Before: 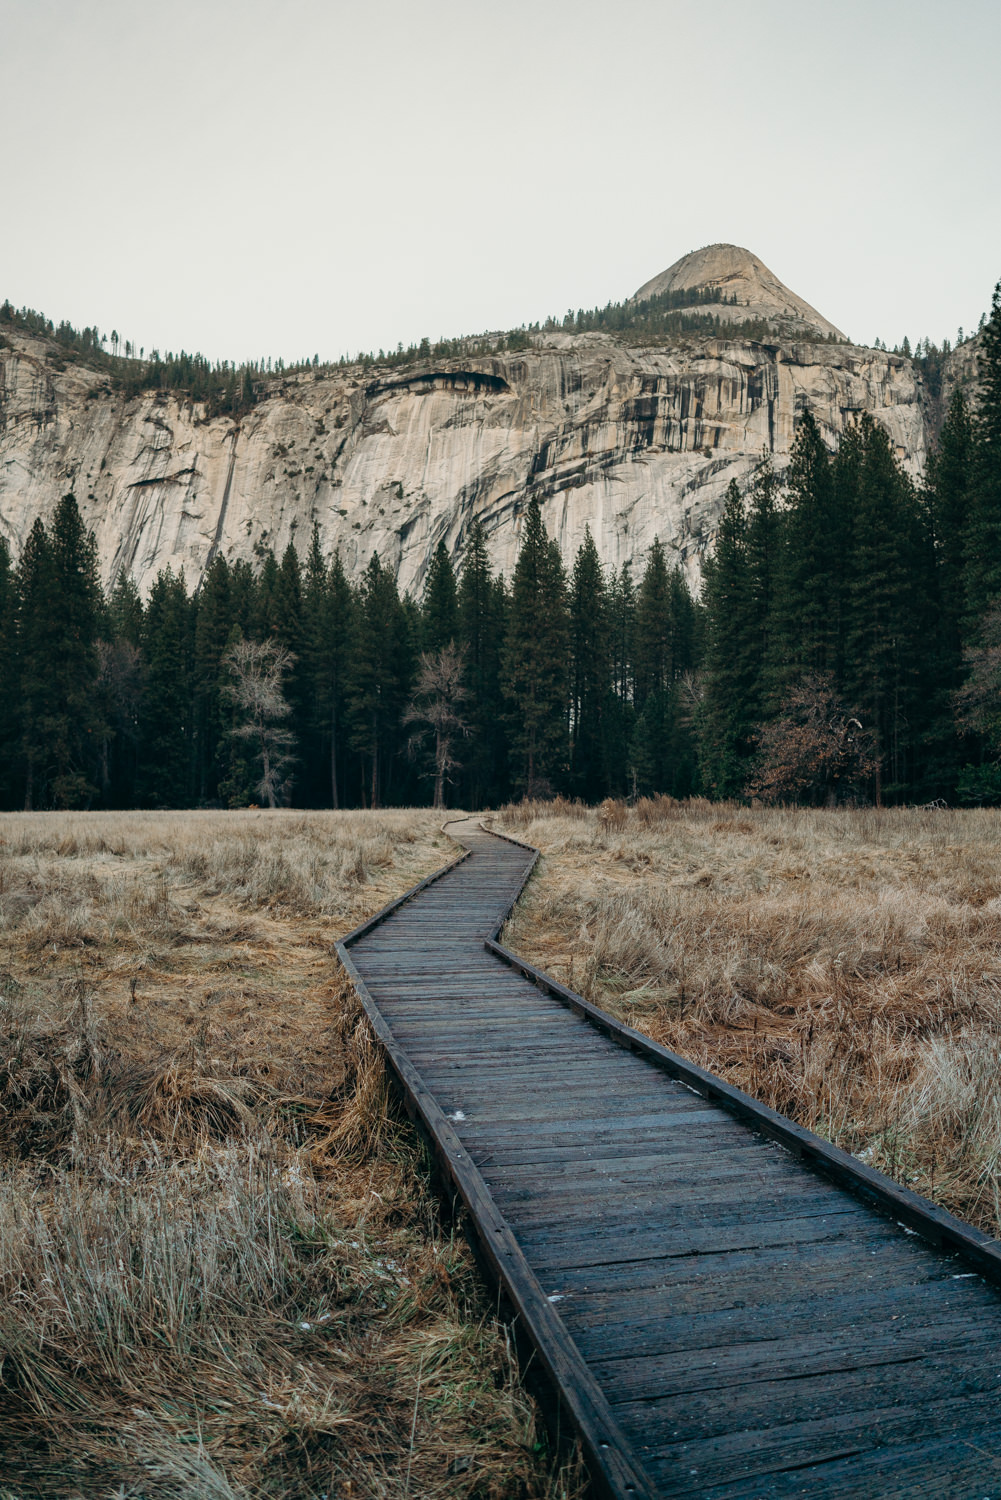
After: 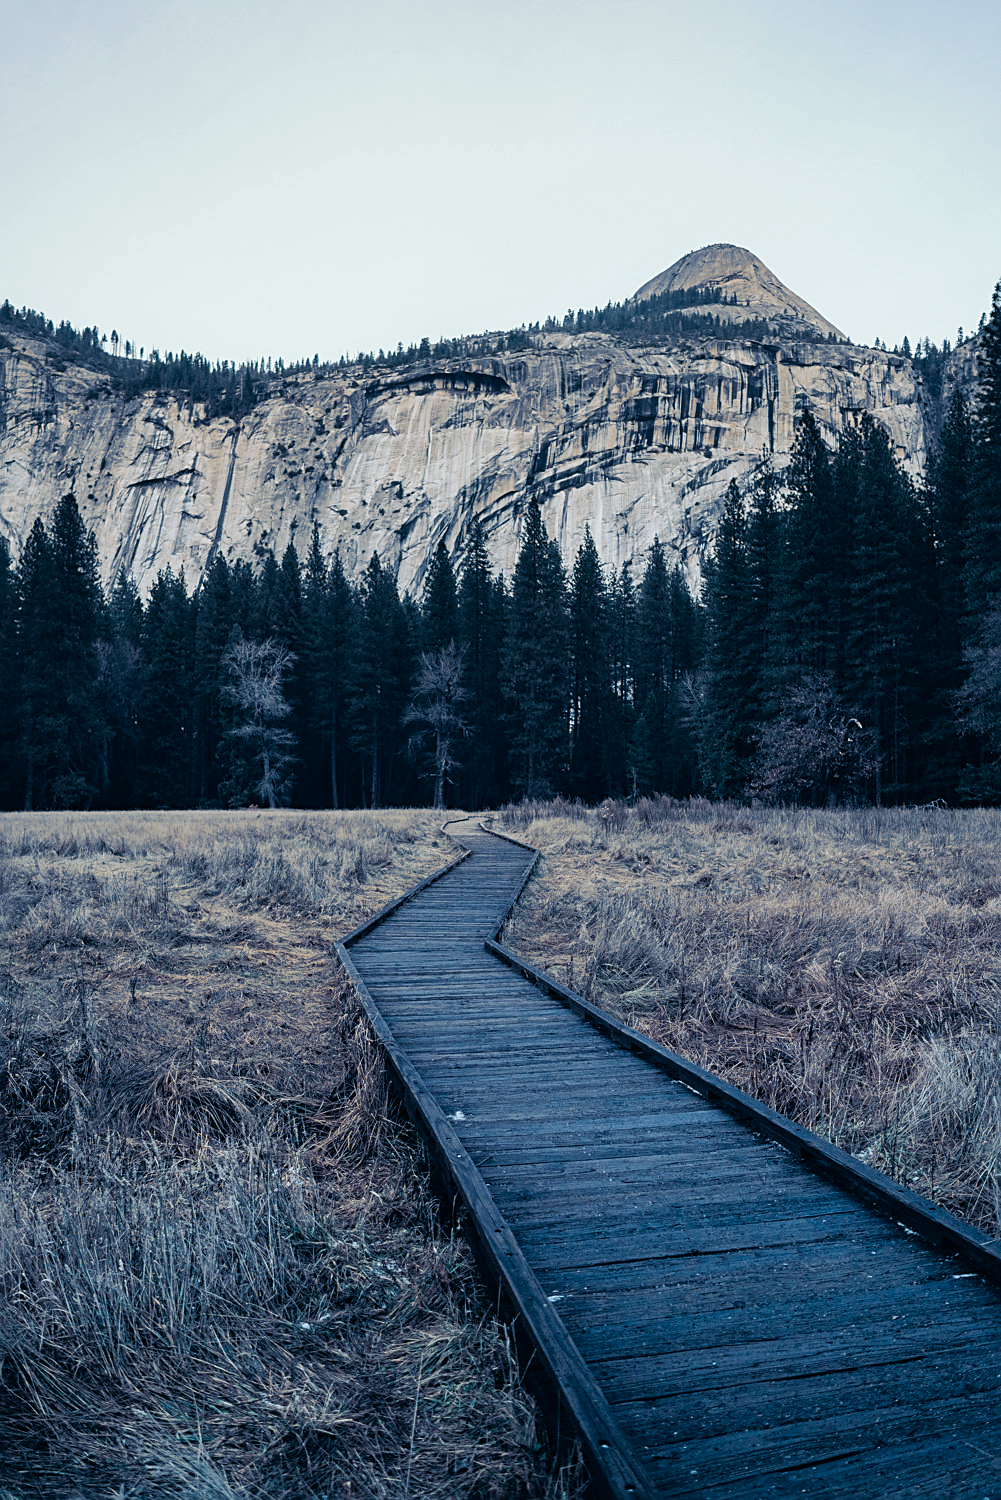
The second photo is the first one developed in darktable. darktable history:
sharpen: on, module defaults
color calibration: x 0.367, y 0.379, temperature 4395.86 K
split-toning: shadows › hue 226.8°, shadows › saturation 0.84
